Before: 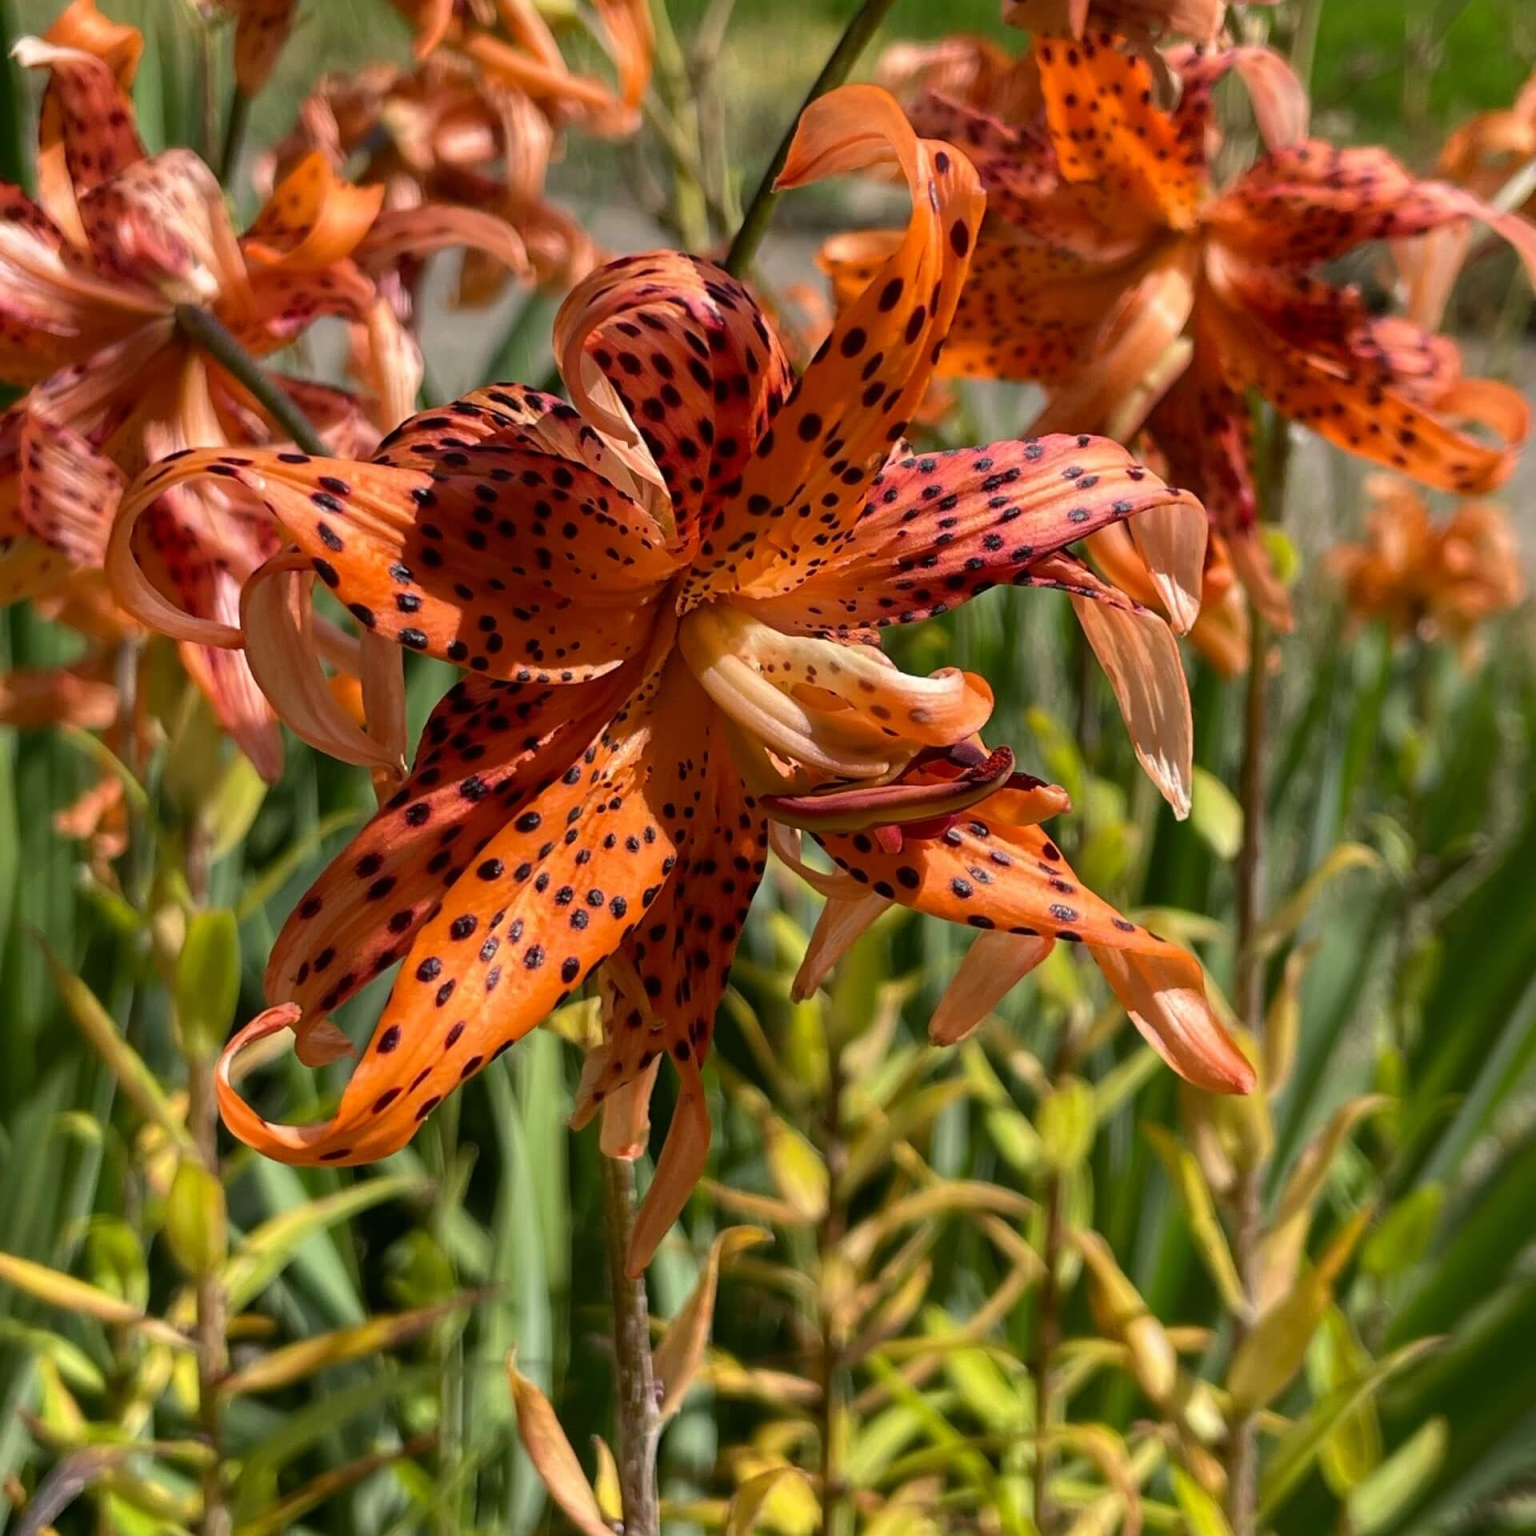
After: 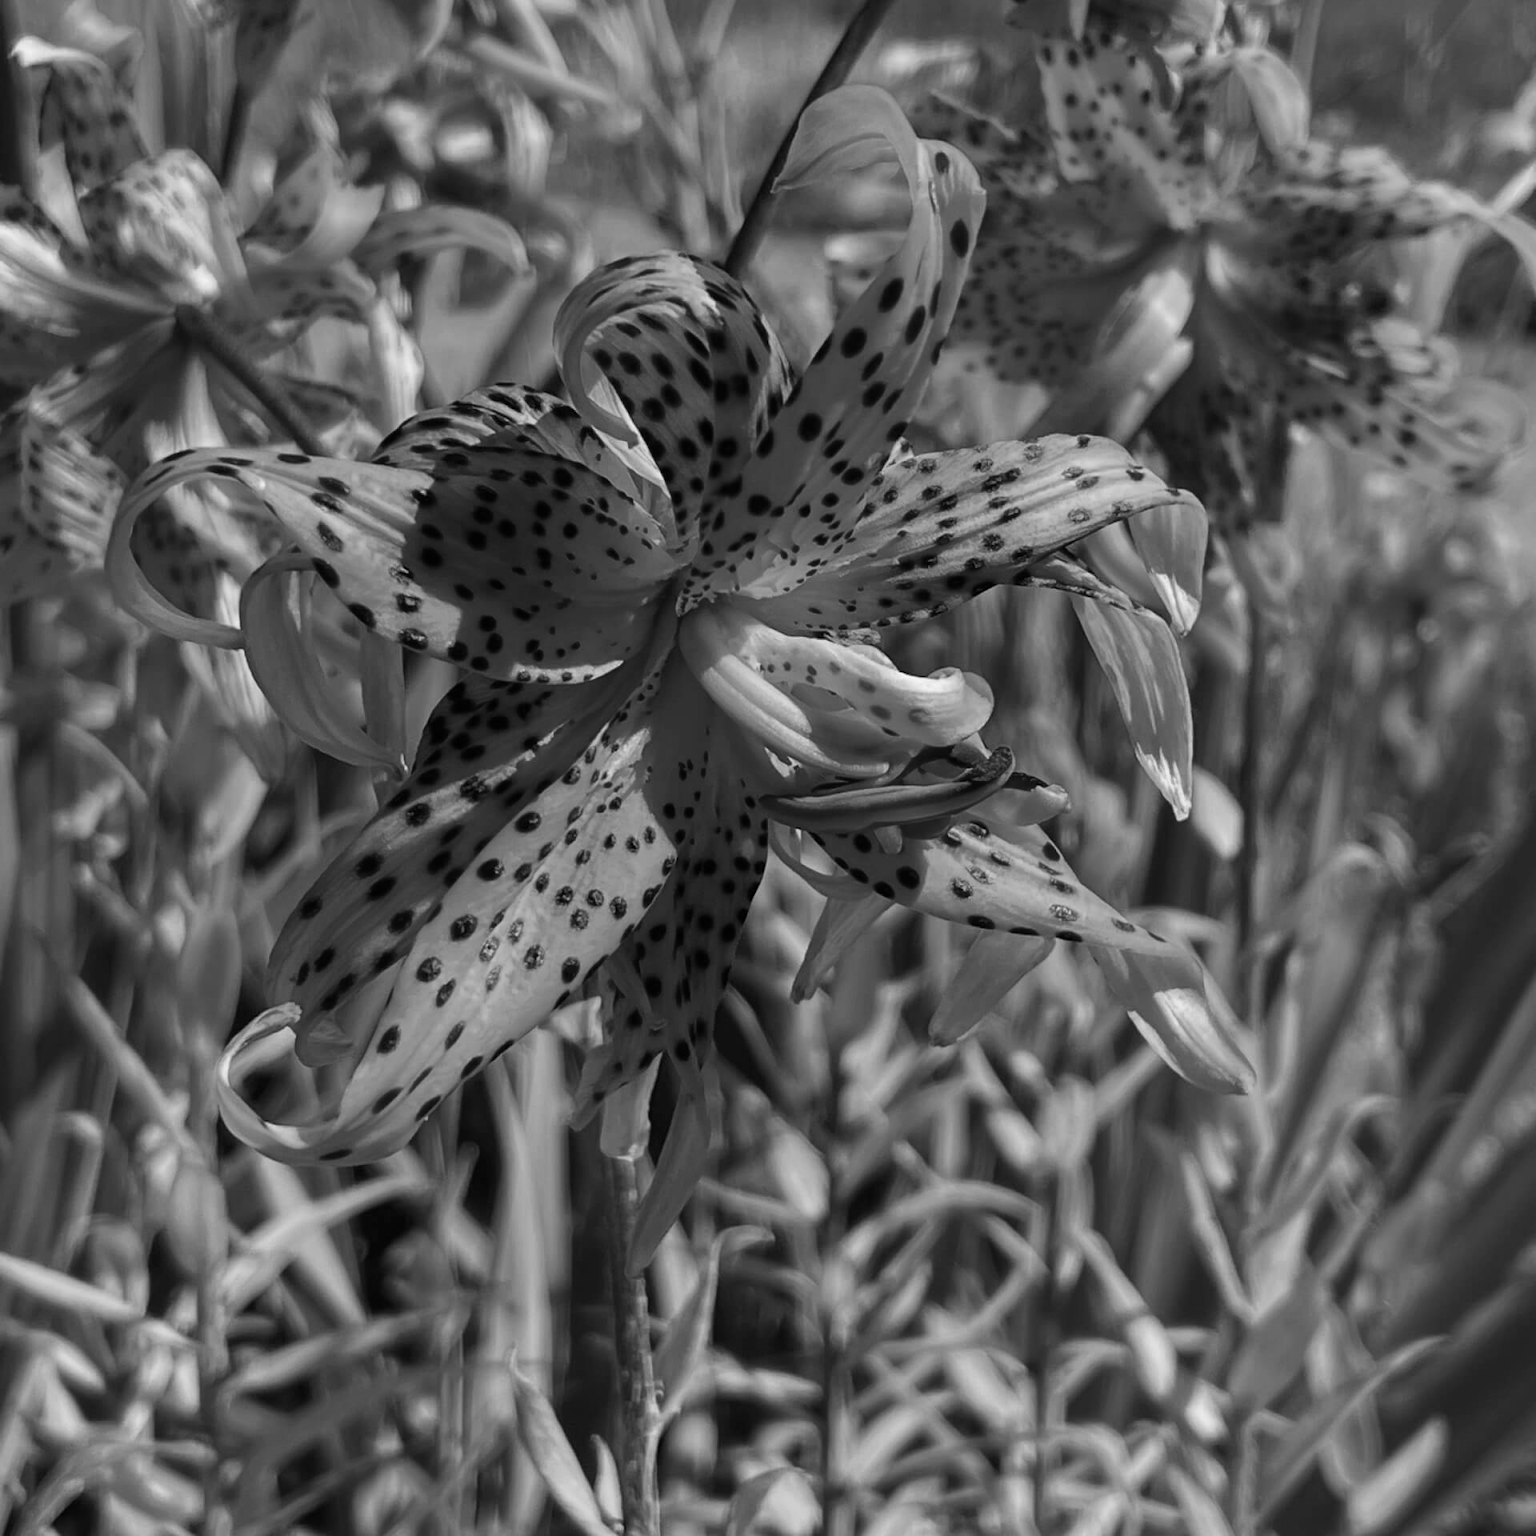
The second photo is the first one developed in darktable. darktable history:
color calibration: output gray [0.267, 0.423, 0.267, 0], illuminant custom, x 0.364, y 0.386, temperature 4522.7 K, gamut compression 3
